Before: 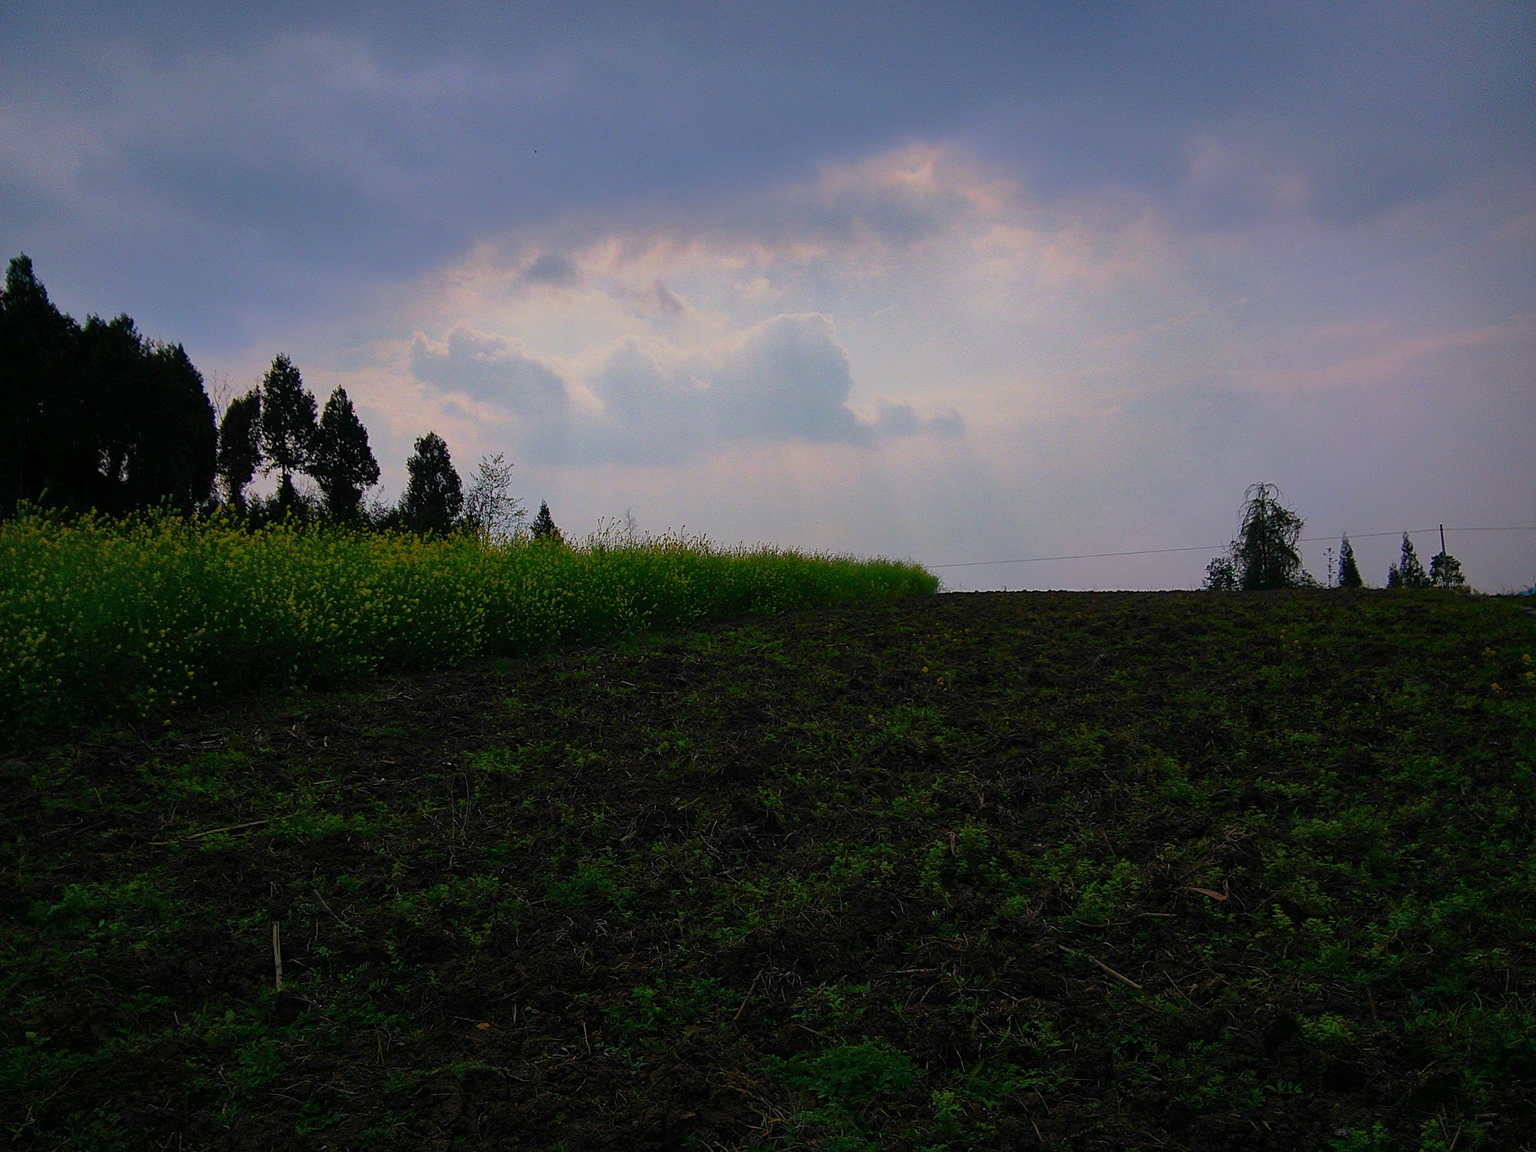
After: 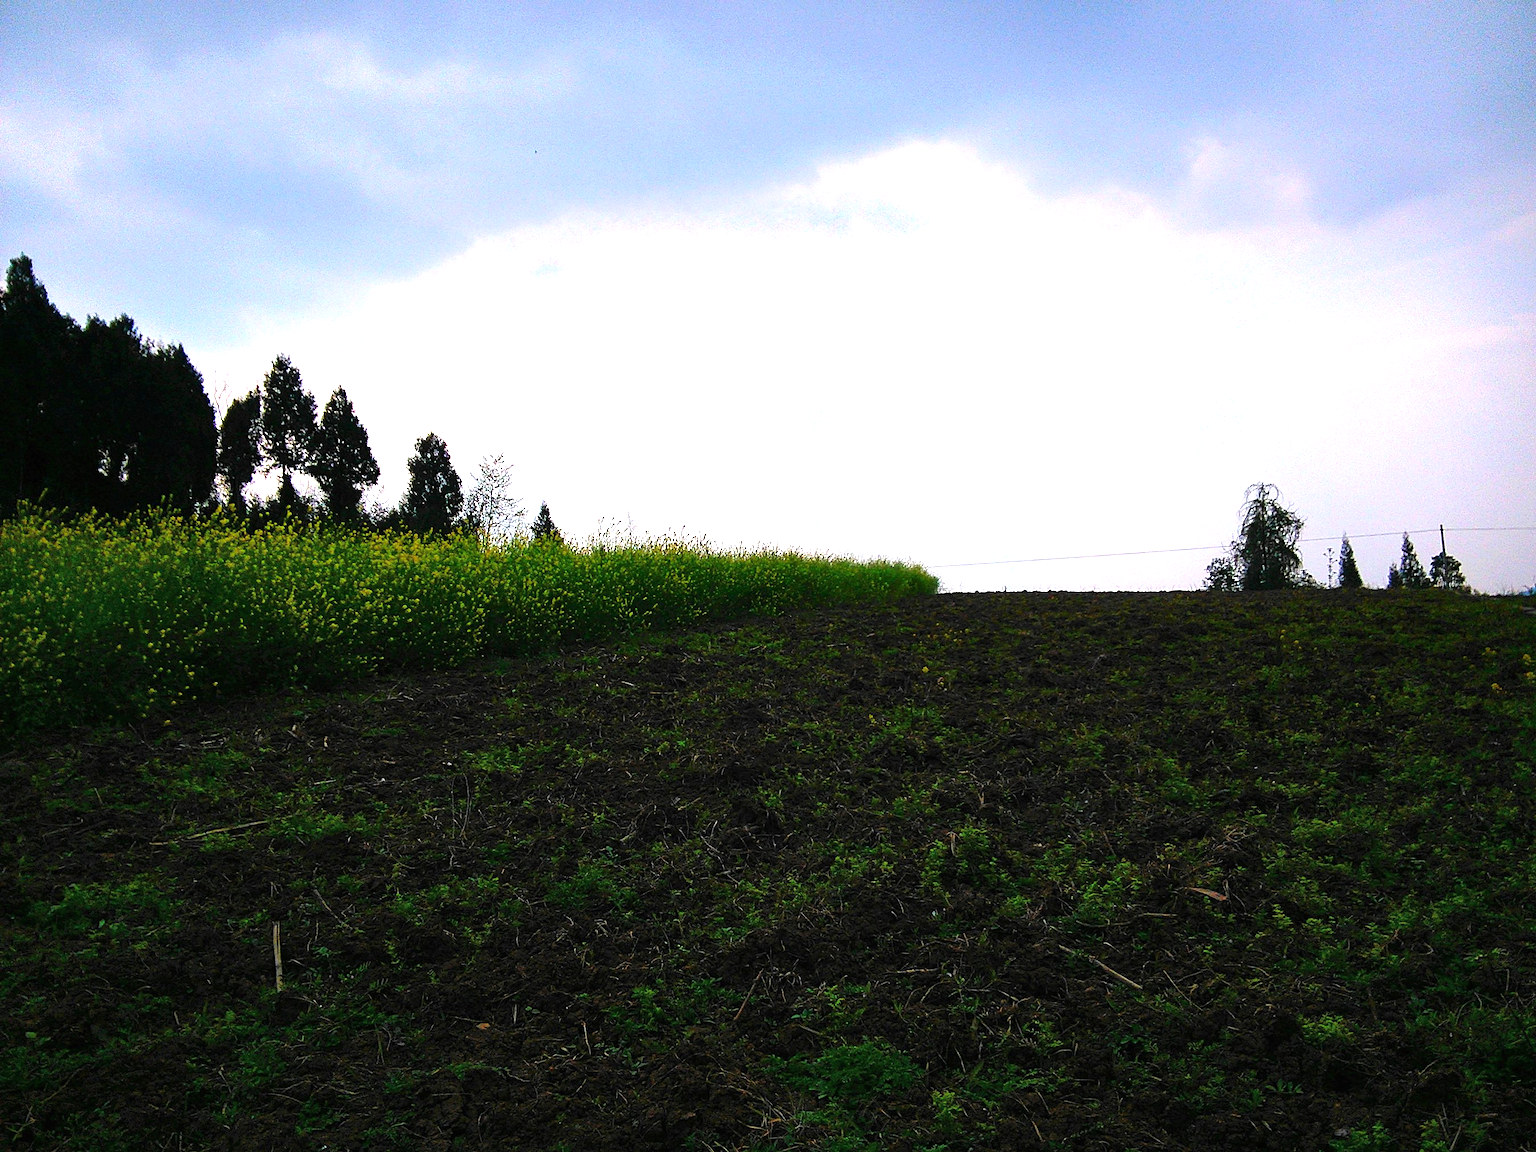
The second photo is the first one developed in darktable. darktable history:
tone equalizer: -8 EV -0.75 EV, -7 EV -0.7 EV, -6 EV -0.6 EV, -5 EV -0.4 EV, -3 EV 0.4 EV, -2 EV 0.6 EV, -1 EV 0.7 EV, +0 EV 0.75 EV, edges refinement/feathering 500, mask exposure compensation -1.57 EV, preserve details no
exposure: black level correction 0, exposure 1.379 EV, compensate exposure bias true, compensate highlight preservation false
